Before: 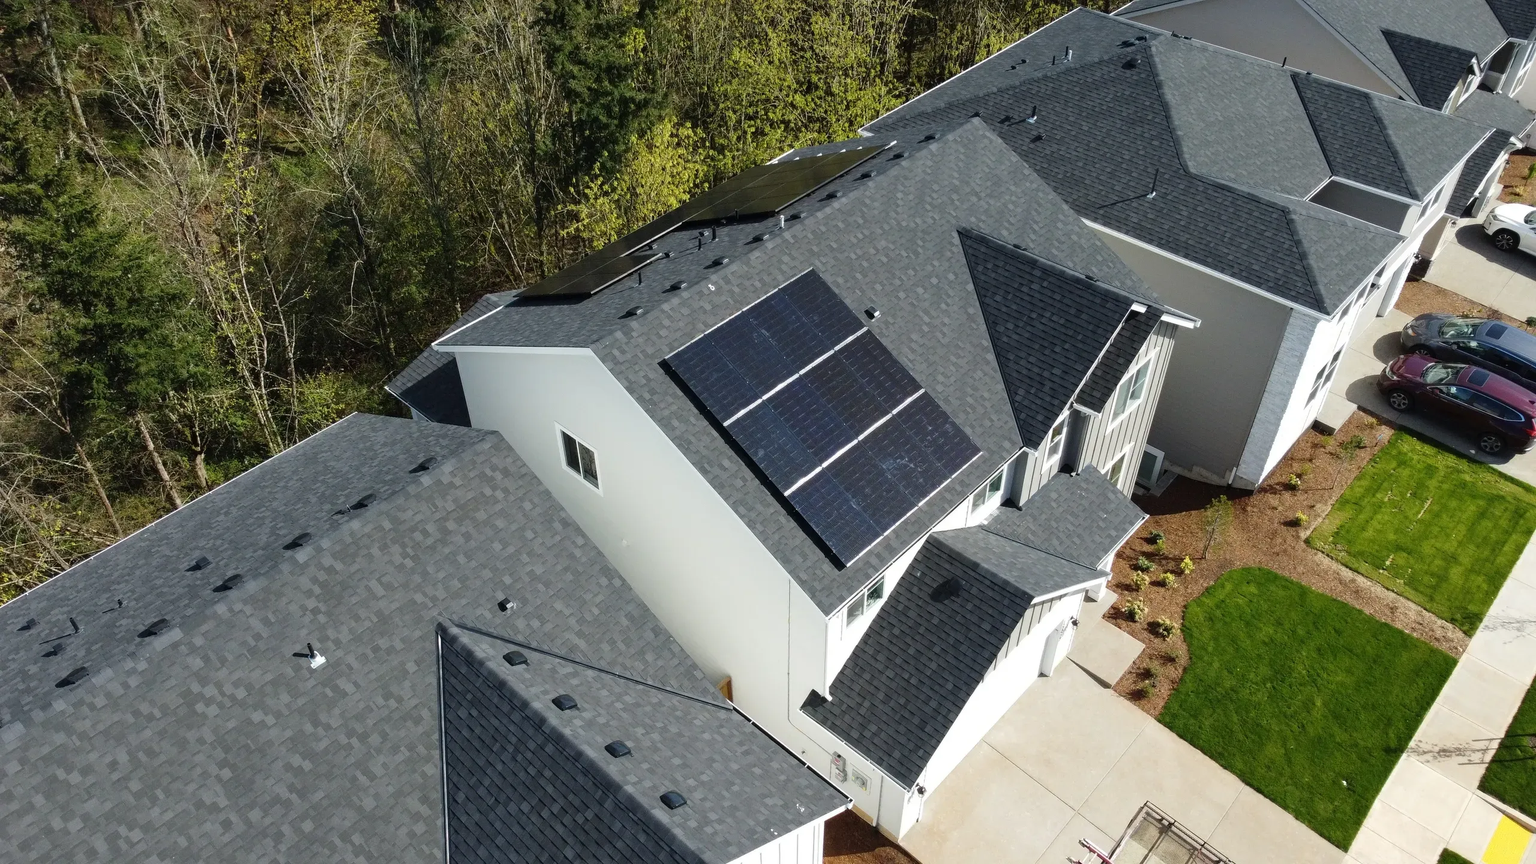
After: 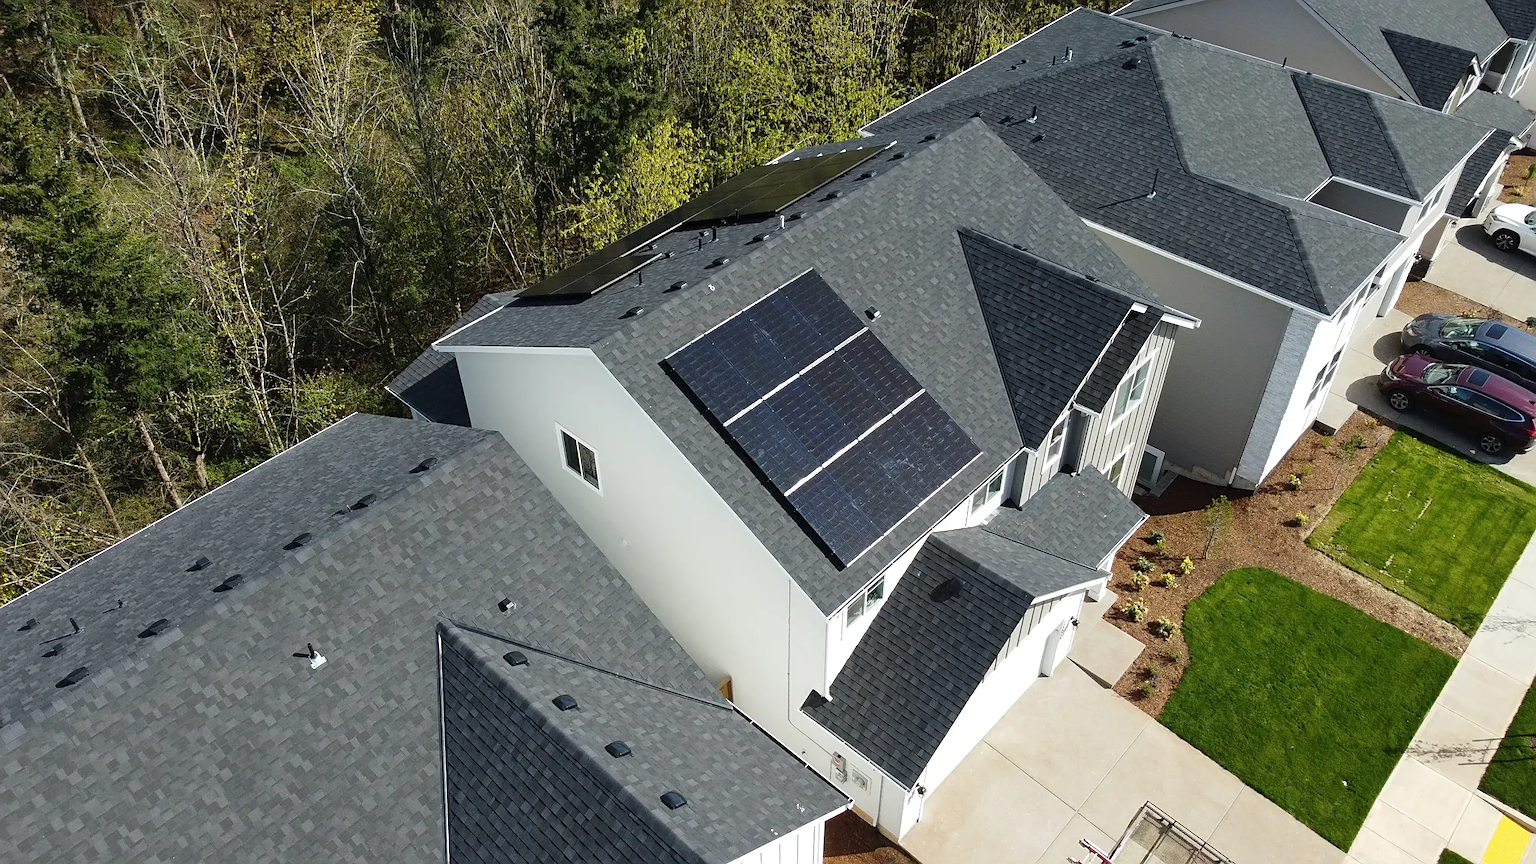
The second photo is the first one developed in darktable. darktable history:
levels: mode automatic, black 0.094%, levels [0, 0.397, 0.955]
sharpen: on, module defaults
